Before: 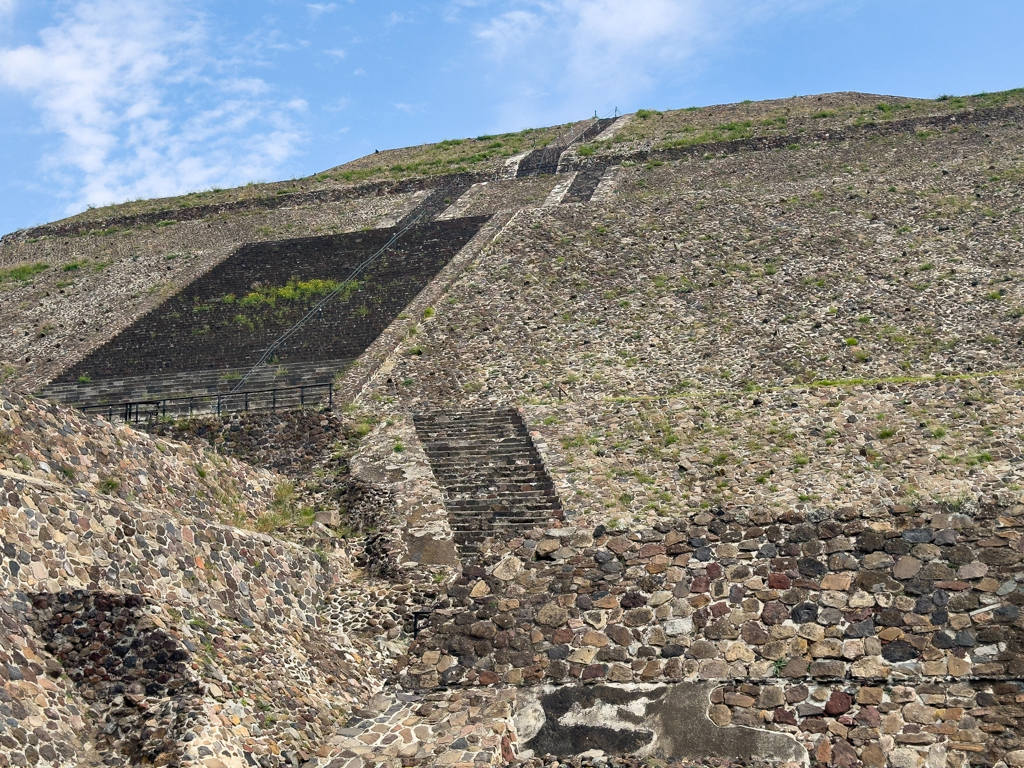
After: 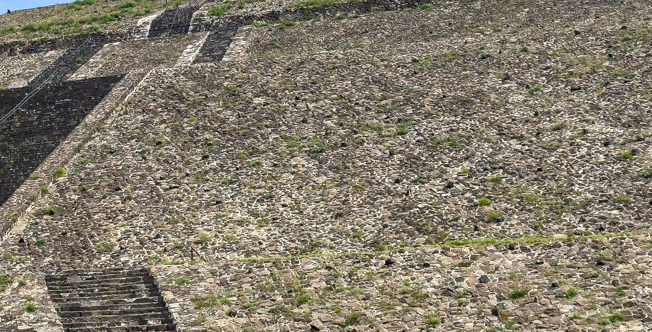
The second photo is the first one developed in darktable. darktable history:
crop: left 36.005%, top 18.293%, right 0.31%, bottom 38.444%
local contrast: on, module defaults
tone equalizer: on, module defaults
